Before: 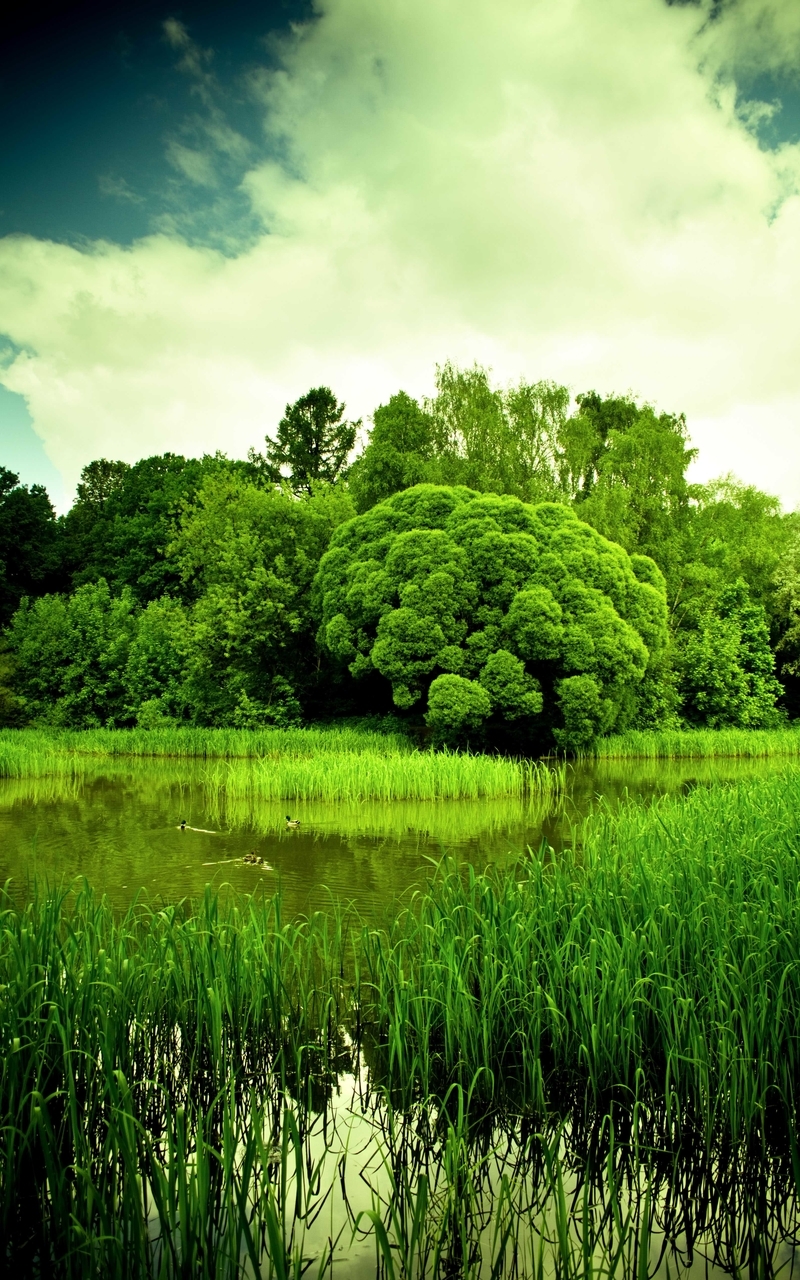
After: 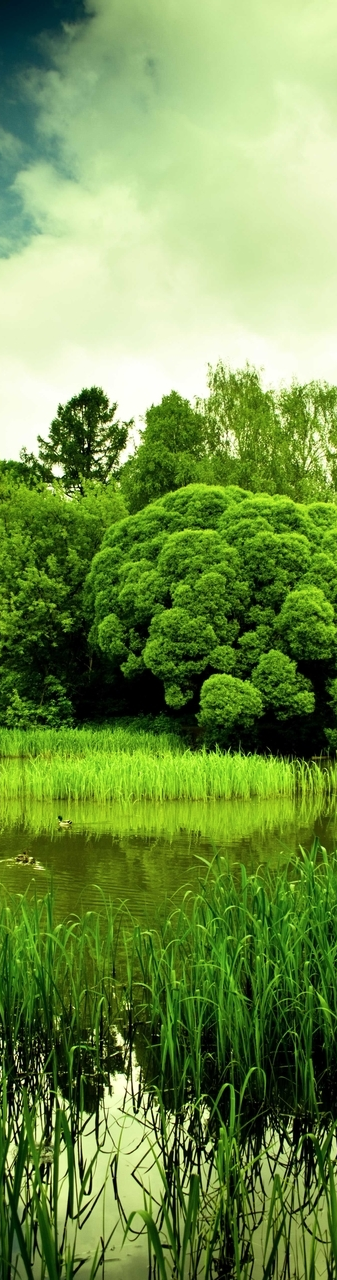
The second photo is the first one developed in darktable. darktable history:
color correction: saturation 0.98
crop: left 28.583%, right 29.231%
